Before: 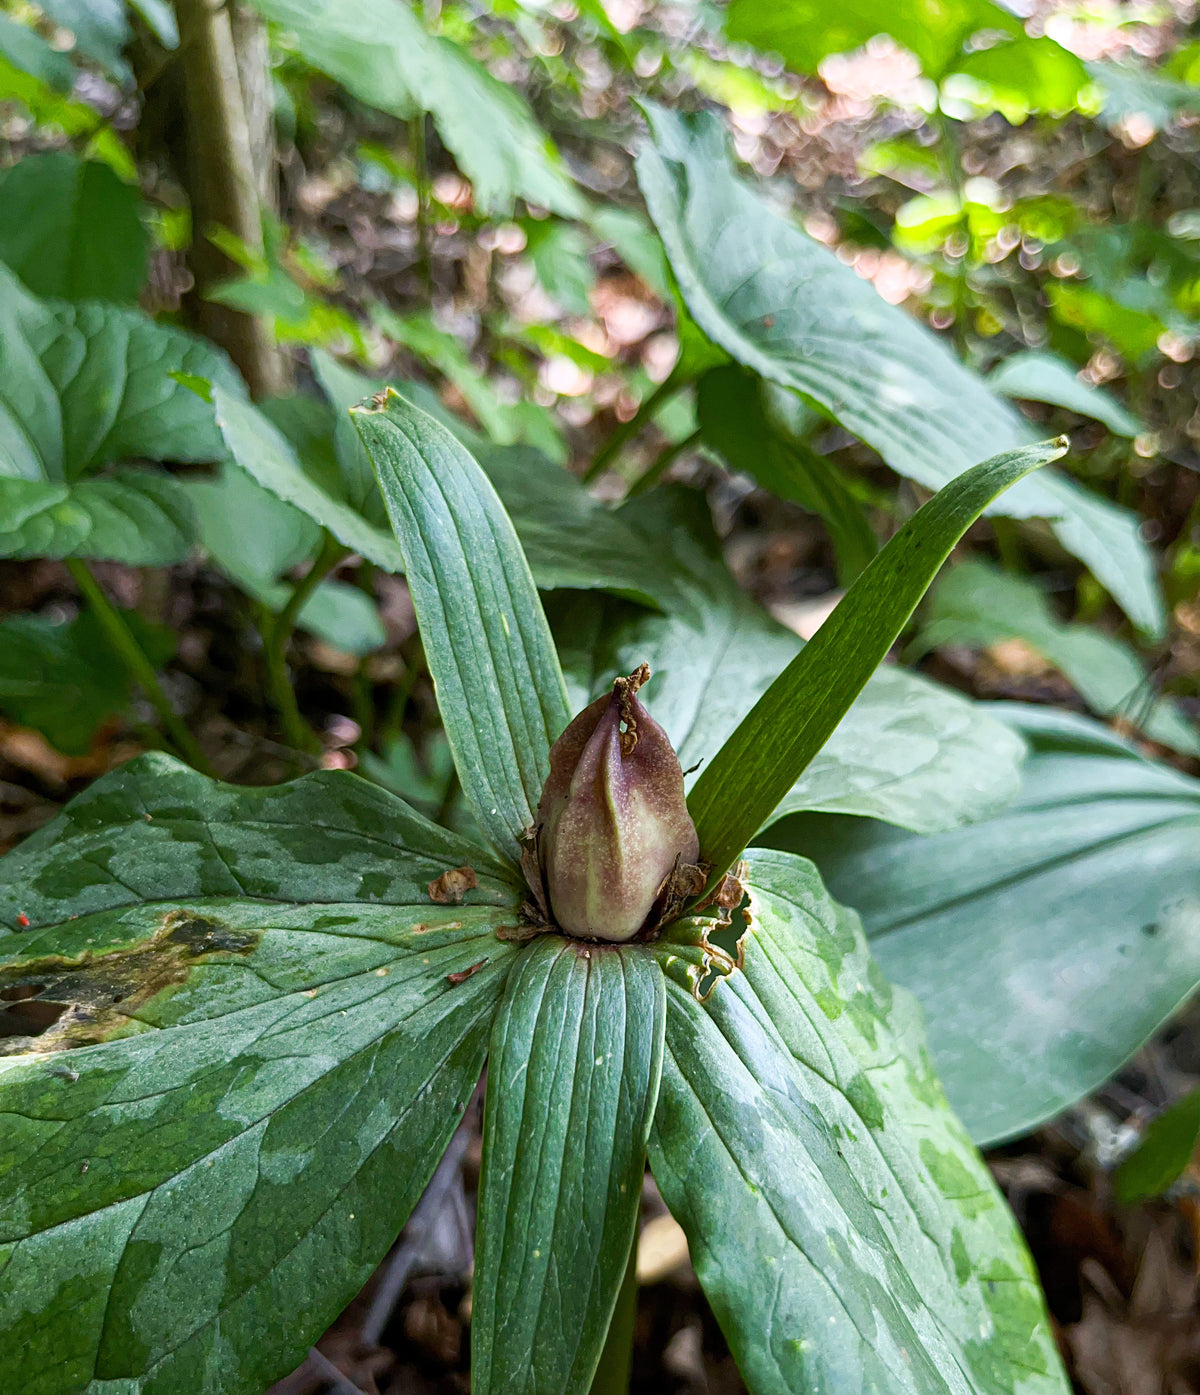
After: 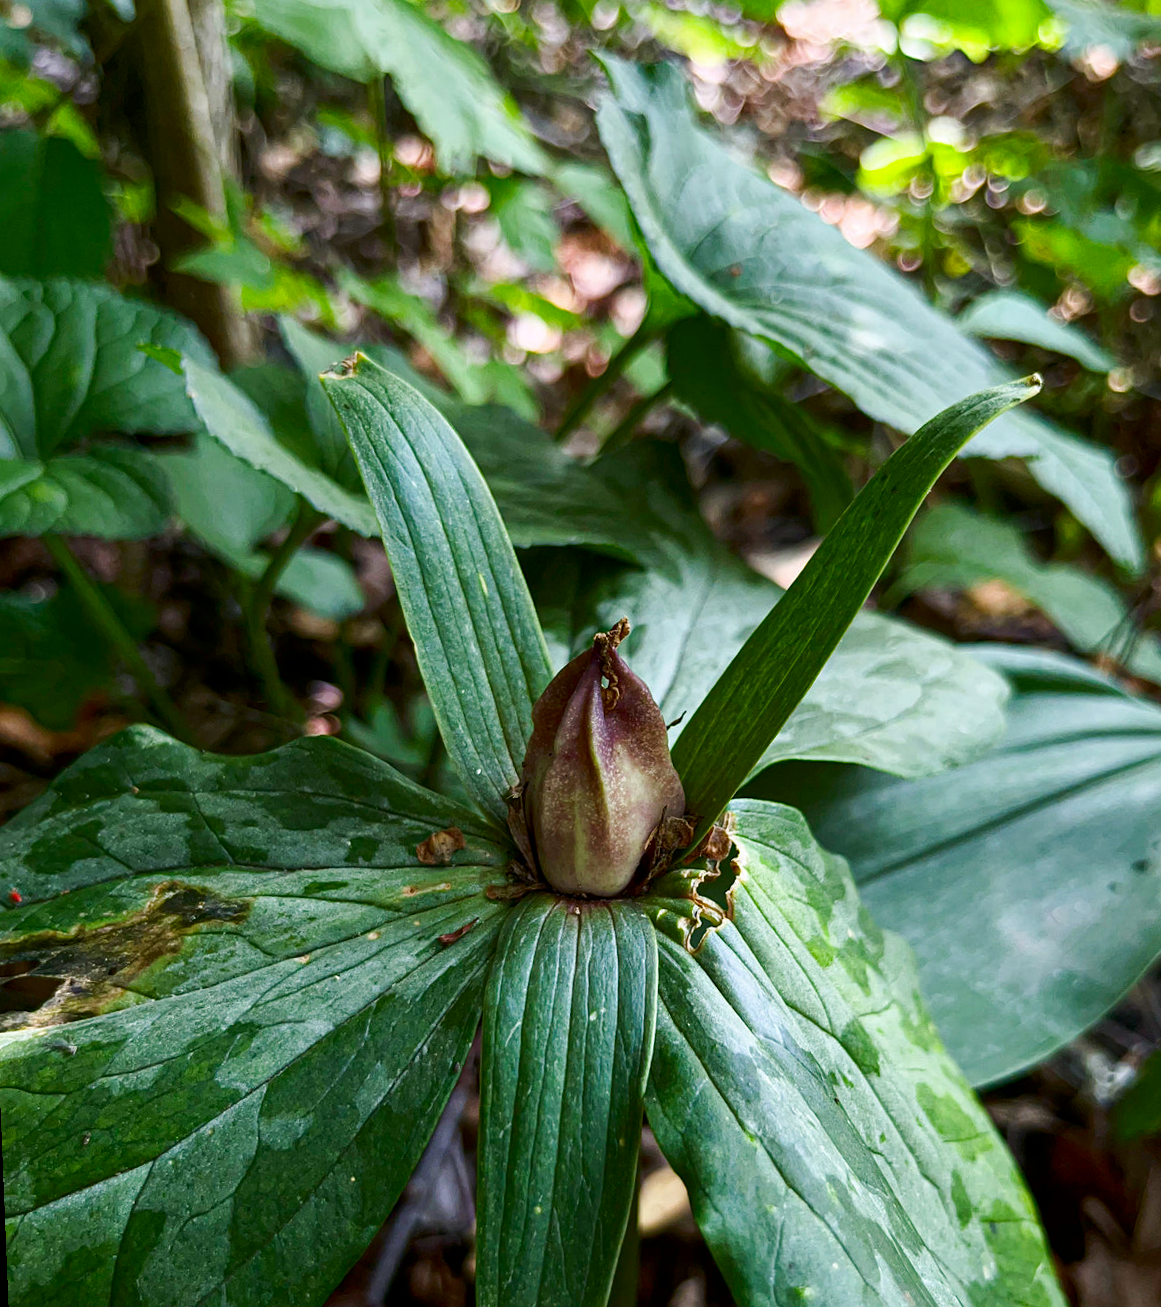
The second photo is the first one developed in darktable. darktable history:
contrast brightness saturation: contrast 0.07, brightness -0.14, saturation 0.11
rotate and perspective: rotation -2.12°, lens shift (vertical) 0.009, lens shift (horizontal) -0.008, automatic cropping original format, crop left 0.036, crop right 0.964, crop top 0.05, crop bottom 0.959
